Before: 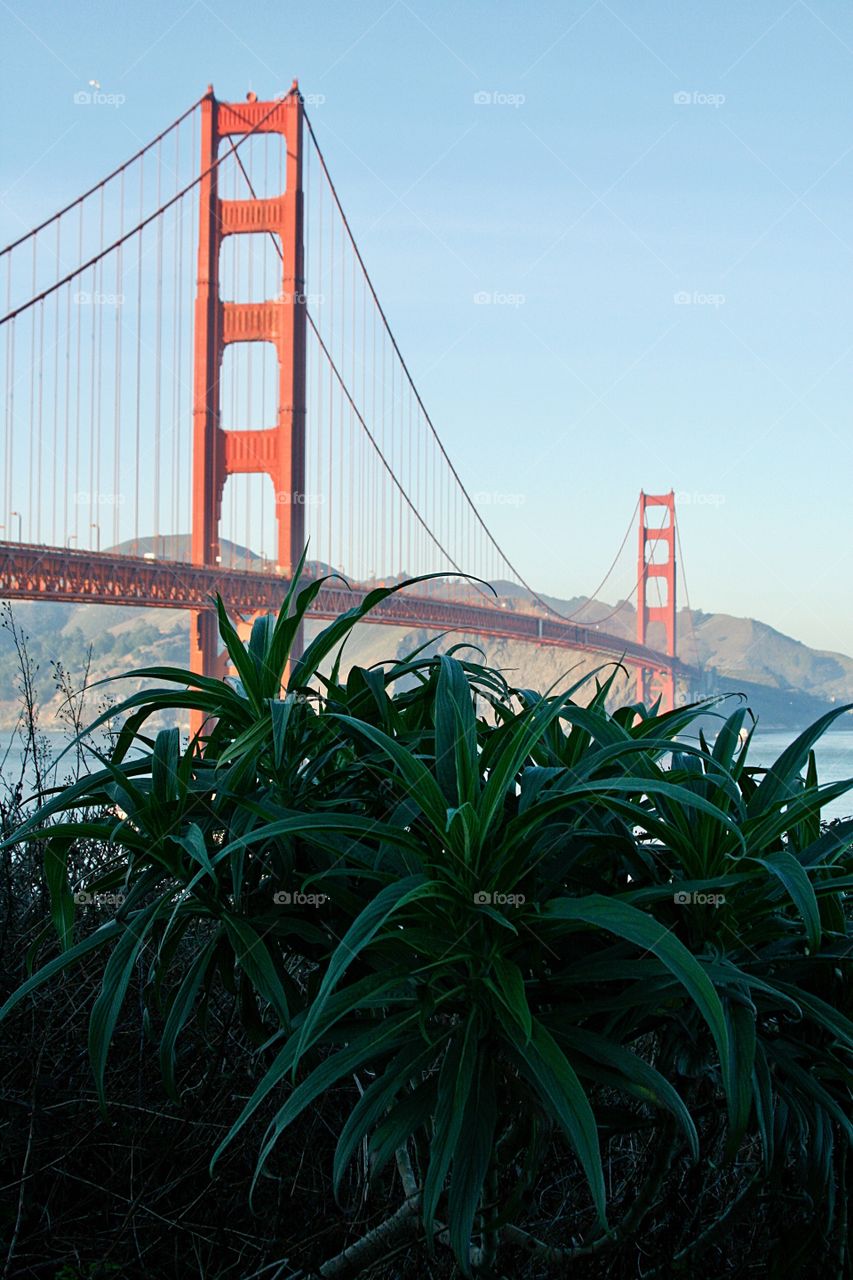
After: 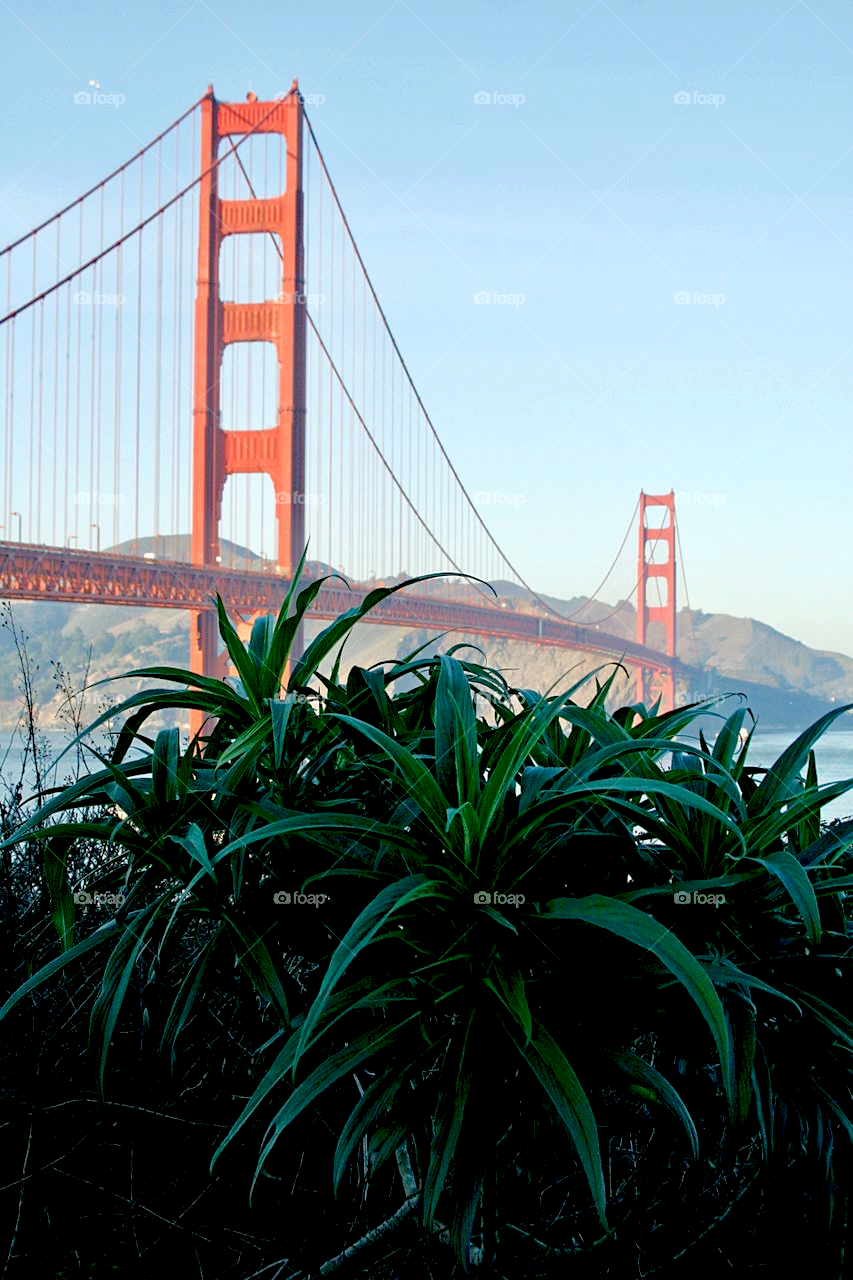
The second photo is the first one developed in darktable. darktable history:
exposure: black level correction 0.011, exposure 1.077 EV, compensate highlight preservation false
base curve: curves: ch0 [(0, 0) (0.283, 0.295) (1, 1)], preserve colors none
tone equalizer: -8 EV -0.004 EV, -7 EV 0.021 EV, -6 EV -0.008 EV, -5 EV 0.007 EV, -4 EV -0.032 EV, -3 EV -0.229 EV, -2 EV -0.672 EV, -1 EV -1 EV, +0 EV -0.947 EV, edges refinement/feathering 500, mask exposure compensation -1.57 EV, preserve details no
